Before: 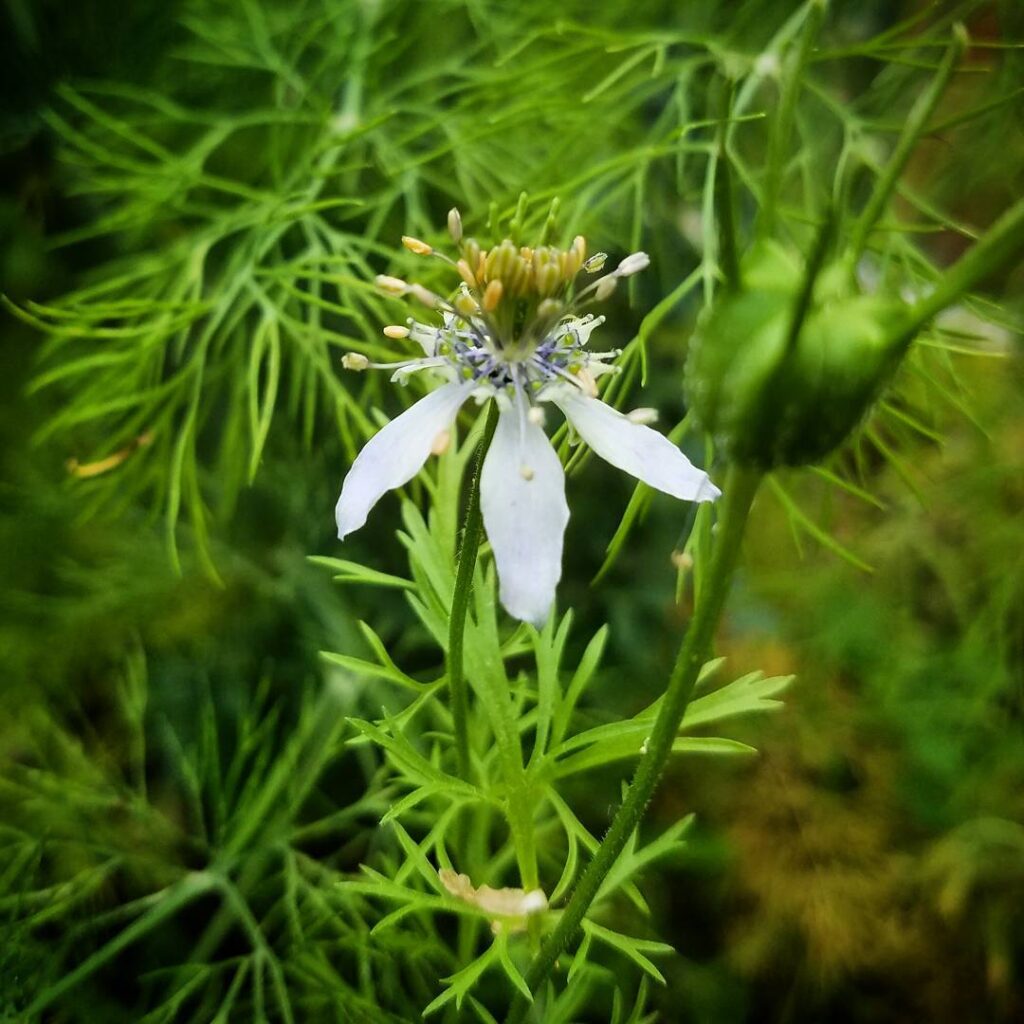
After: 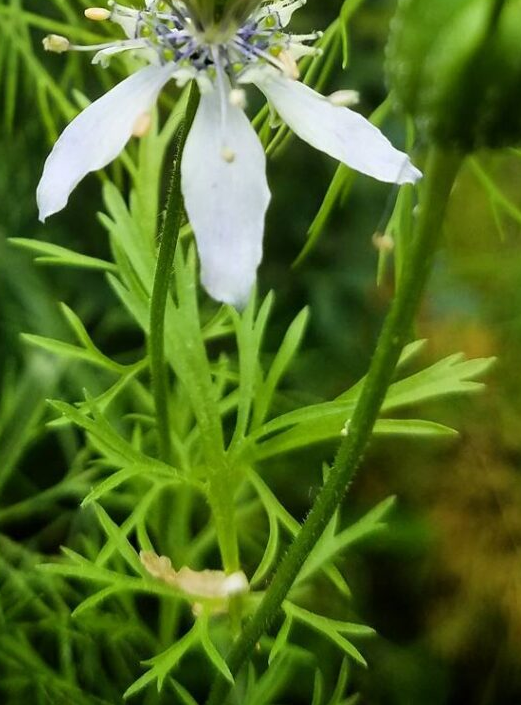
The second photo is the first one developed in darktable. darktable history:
tone equalizer: on, module defaults
crop and rotate: left 29.237%, top 31.152%, right 19.807%
